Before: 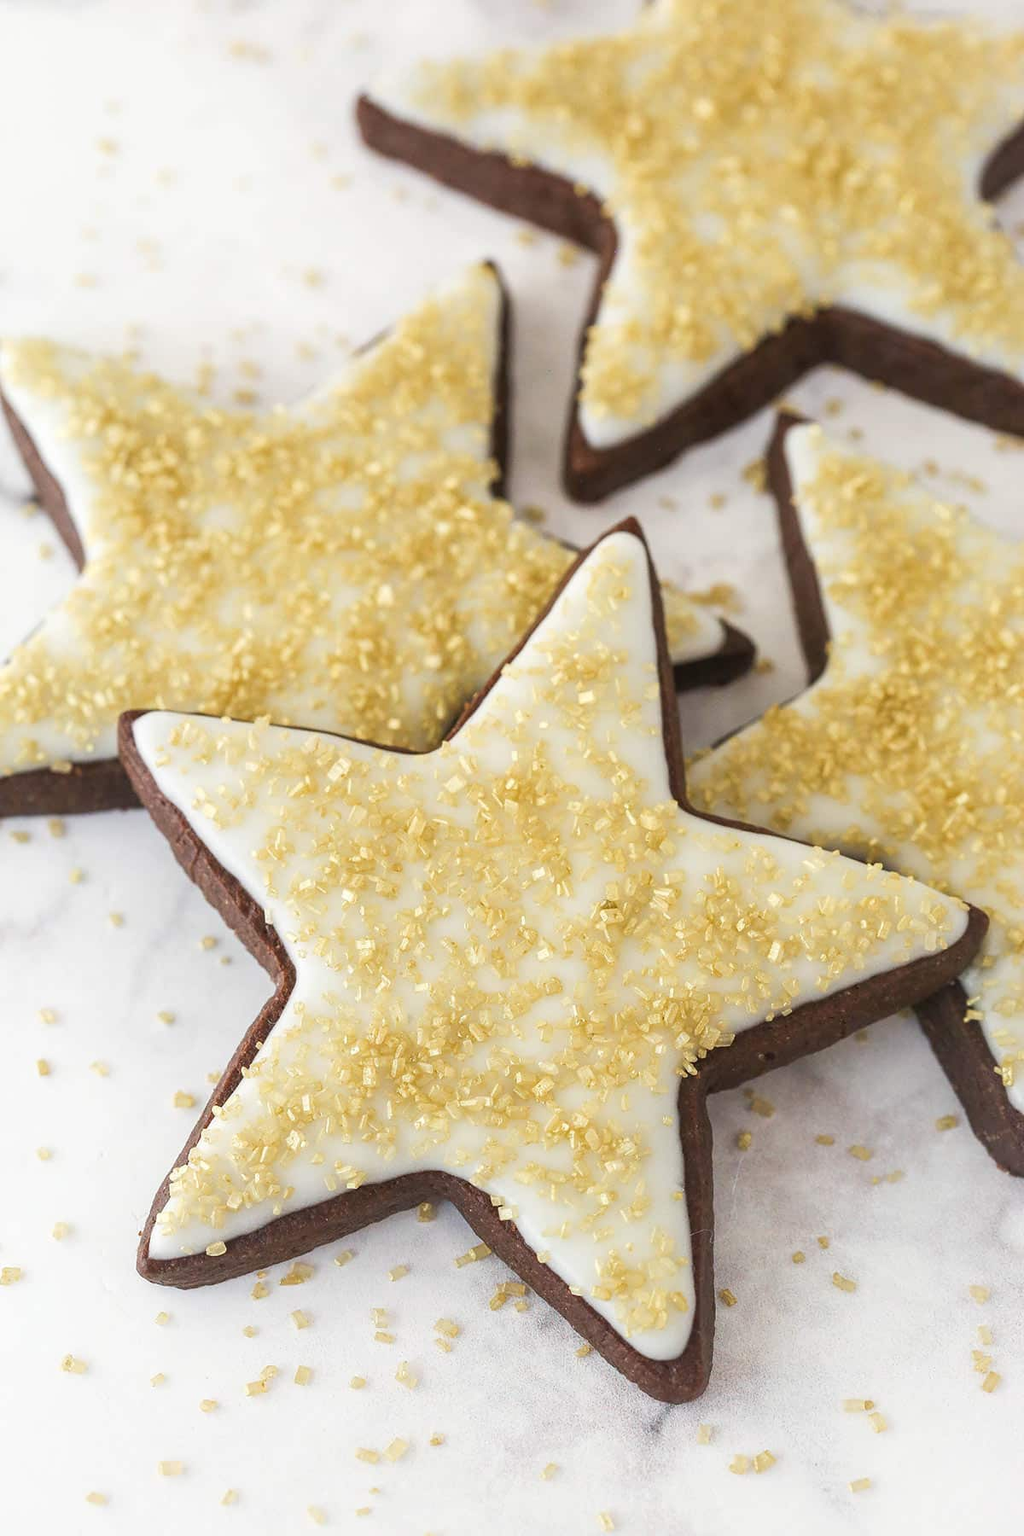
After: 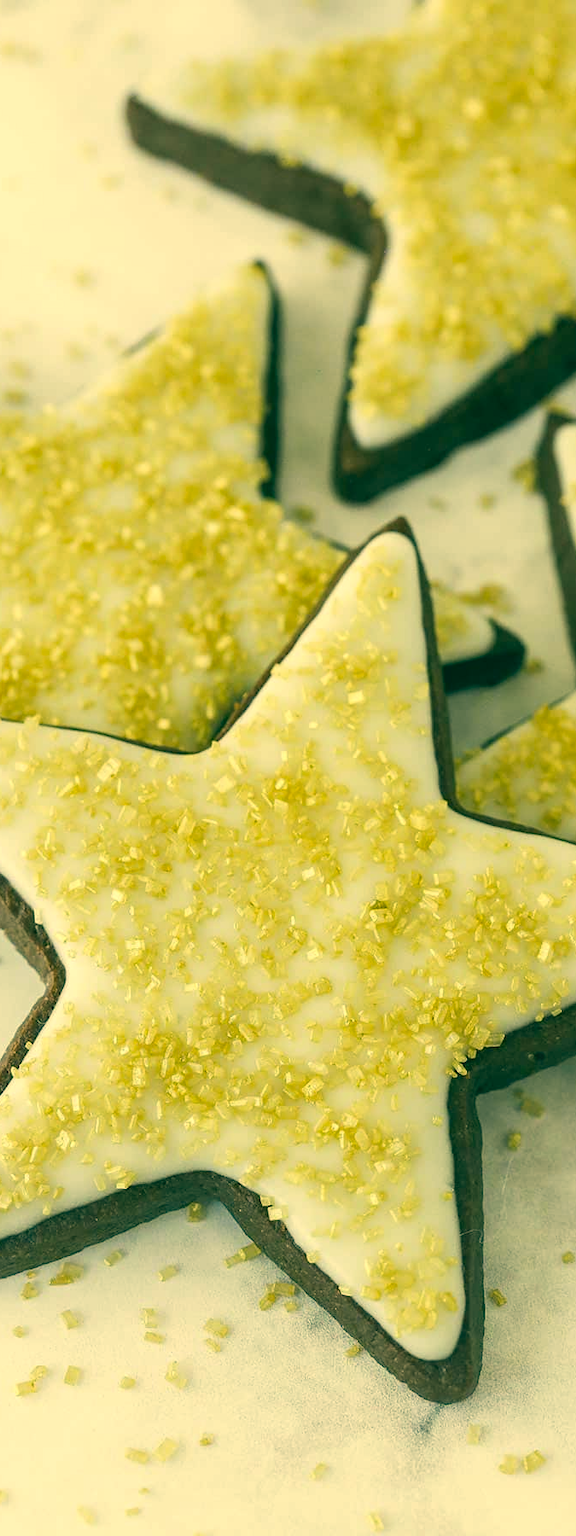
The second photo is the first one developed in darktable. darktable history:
color correction: highlights a* 1.83, highlights b* 34.02, shadows a* -36.68, shadows b* -5.48
crop and rotate: left 22.516%, right 21.234%
